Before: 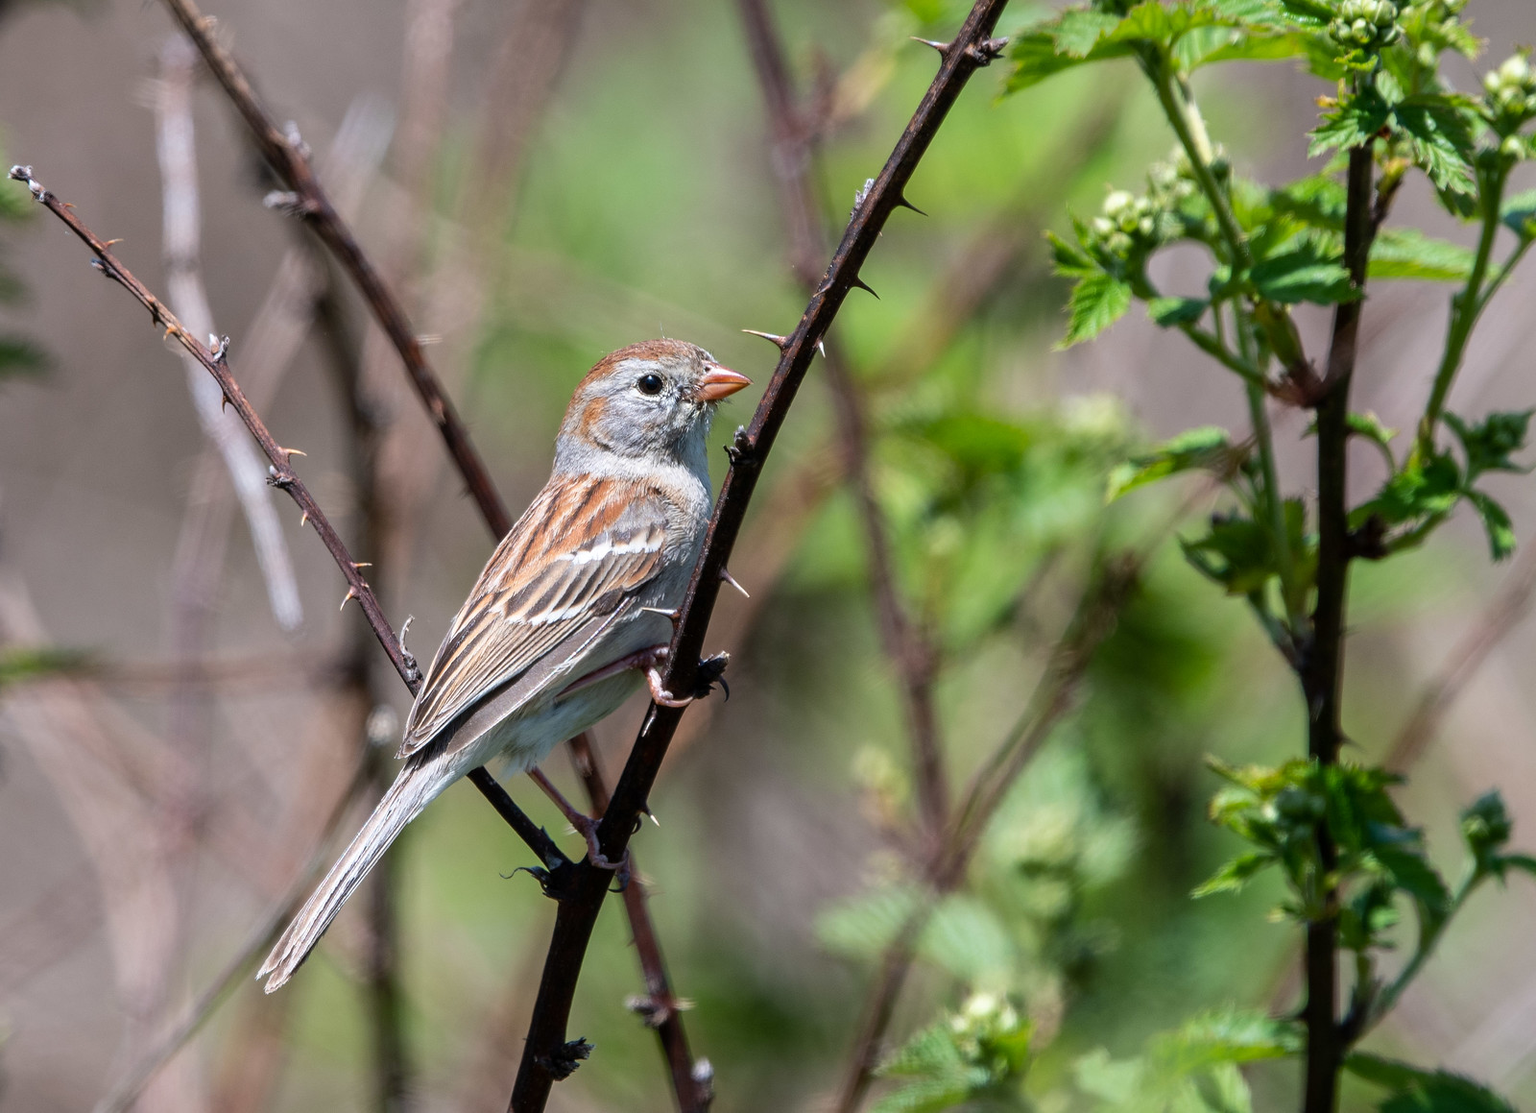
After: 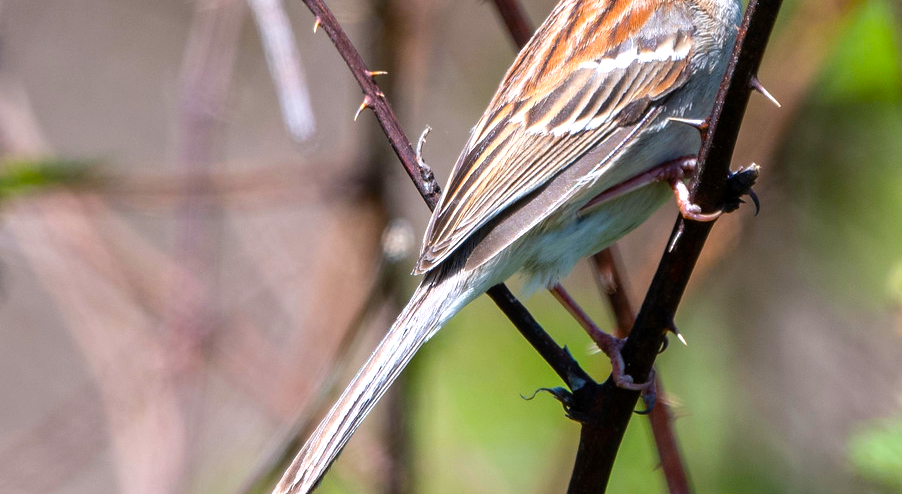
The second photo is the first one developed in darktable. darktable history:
color balance rgb: perceptual saturation grading › global saturation 36%, perceptual brilliance grading › global brilliance 10%, global vibrance 20%
crop: top 44.483%, right 43.593%, bottom 12.892%
